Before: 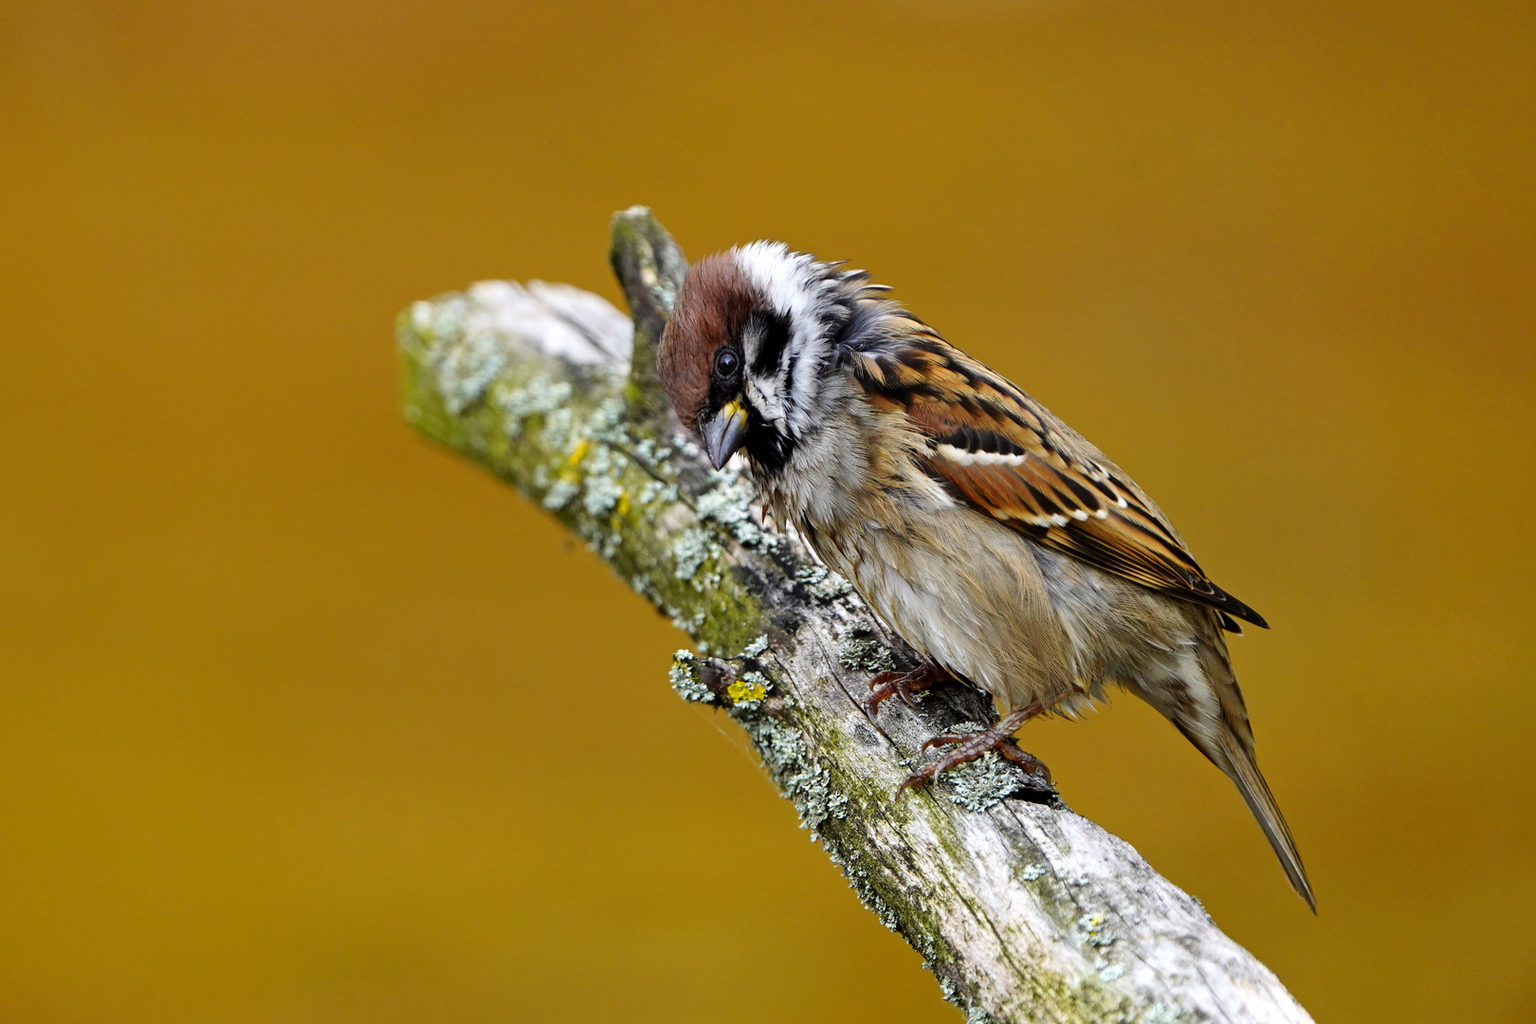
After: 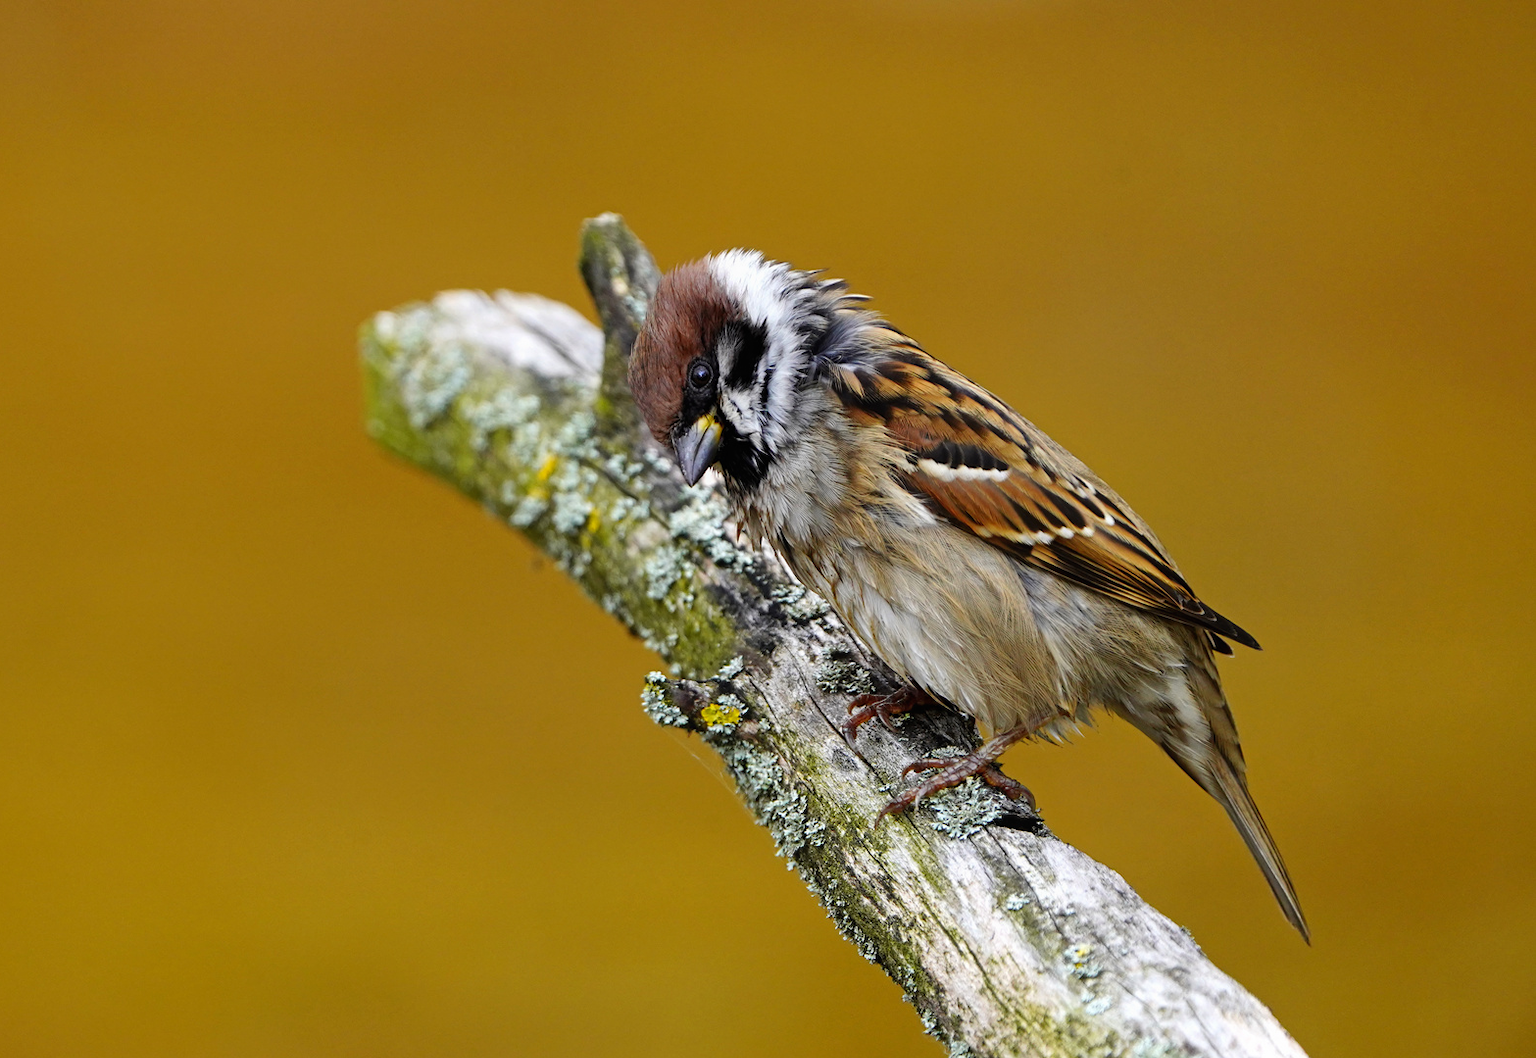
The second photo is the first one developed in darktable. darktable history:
contrast equalizer: y [[0.5, 0.5, 0.472, 0.5, 0.5, 0.5], [0.5 ×6], [0.5 ×6], [0 ×6], [0 ×6]]
crop and rotate: left 3.238%
